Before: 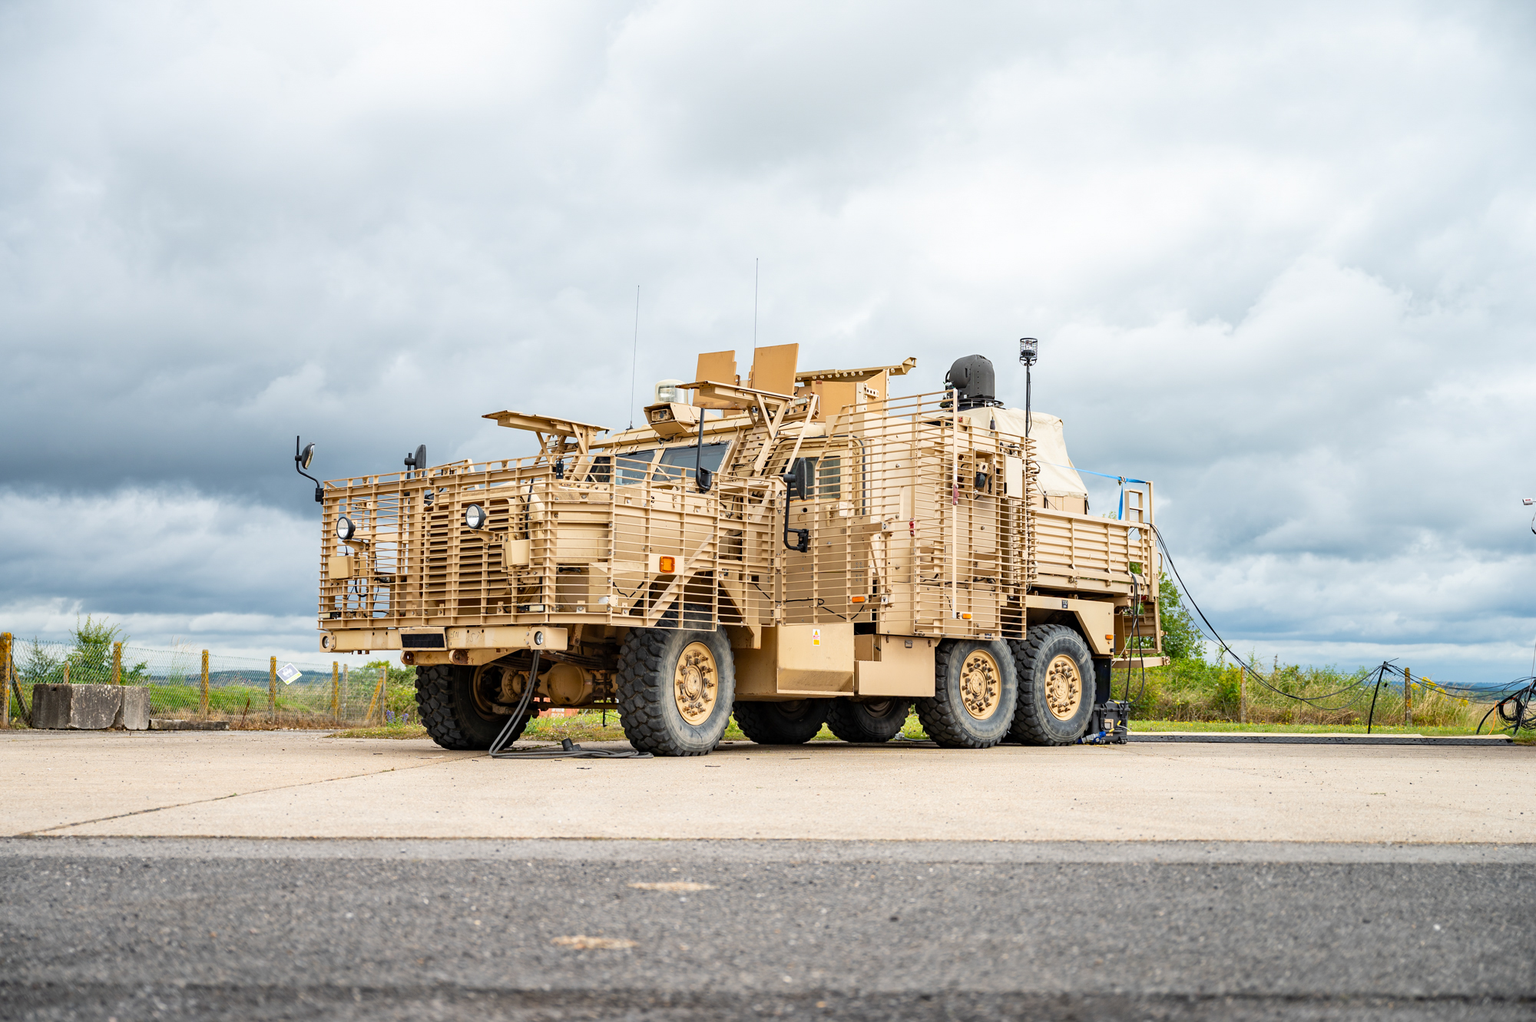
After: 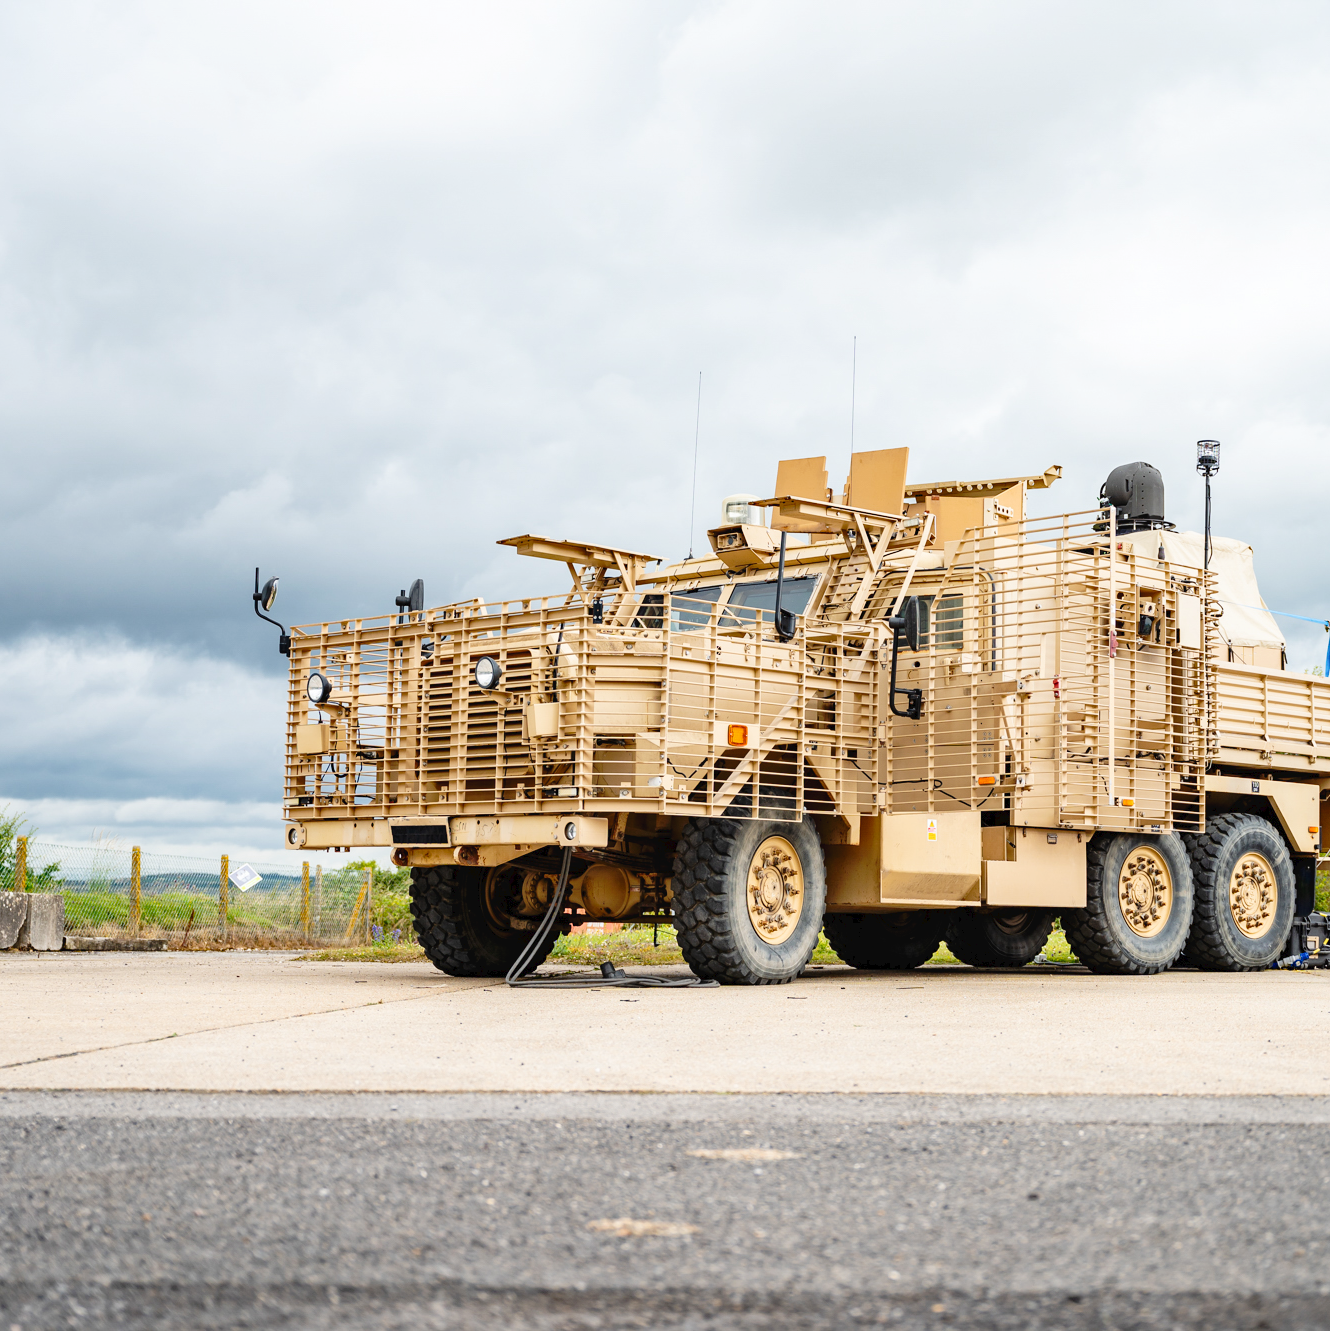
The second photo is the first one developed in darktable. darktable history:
tone curve: curves: ch0 [(0, 0) (0.003, 0.031) (0.011, 0.031) (0.025, 0.03) (0.044, 0.035) (0.069, 0.054) (0.1, 0.081) (0.136, 0.11) (0.177, 0.147) (0.224, 0.209) (0.277, 0.283) (0.335, 0.369) (0.399, 0.44) (0.468, 0.517) (0.543, 0.601) (0.623, 0.684) (0.709, 0.766) (0.801, 0.846) (0.898, 0.927) (1, 1)], preserve colors none
crop and rotate: left 6.588%, right 26.89%
